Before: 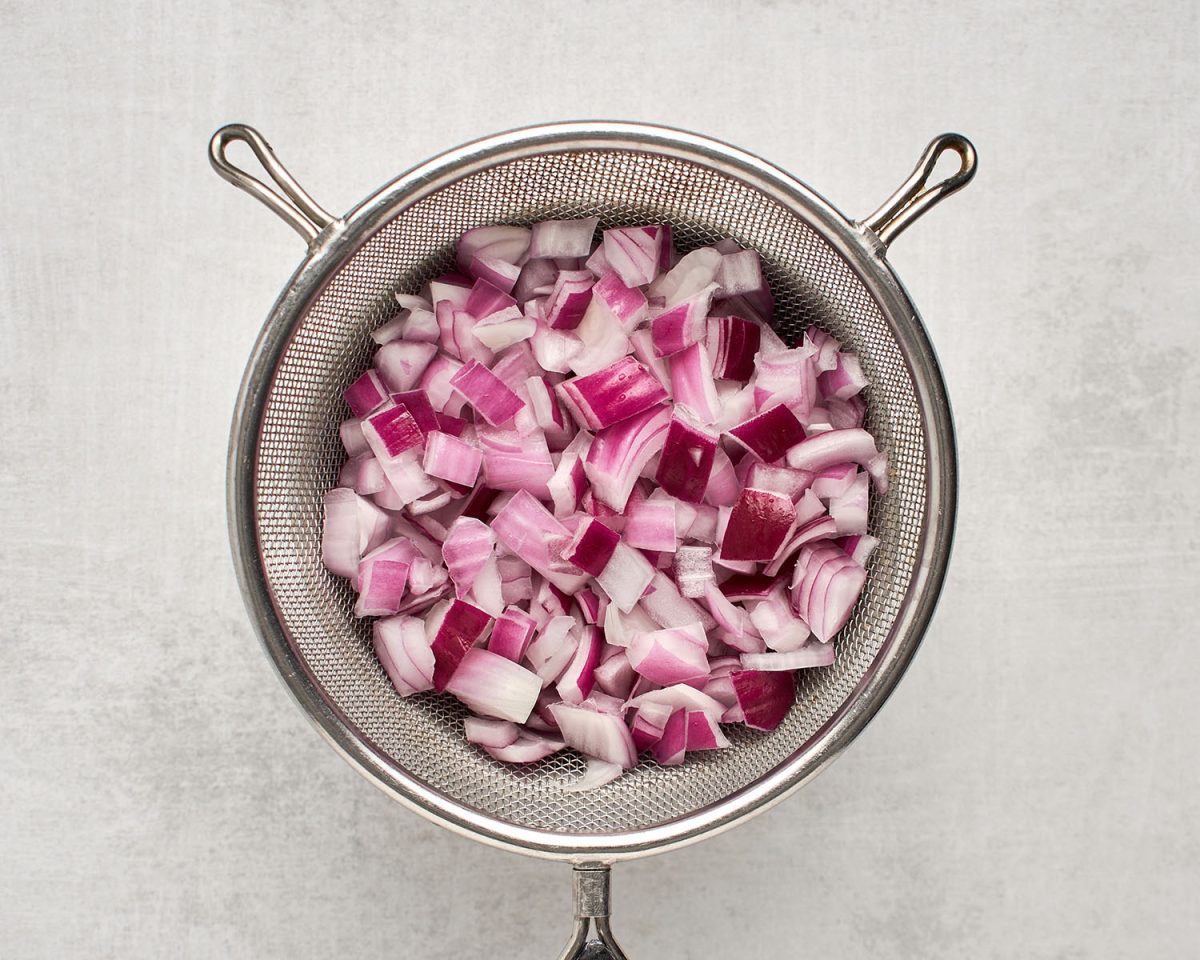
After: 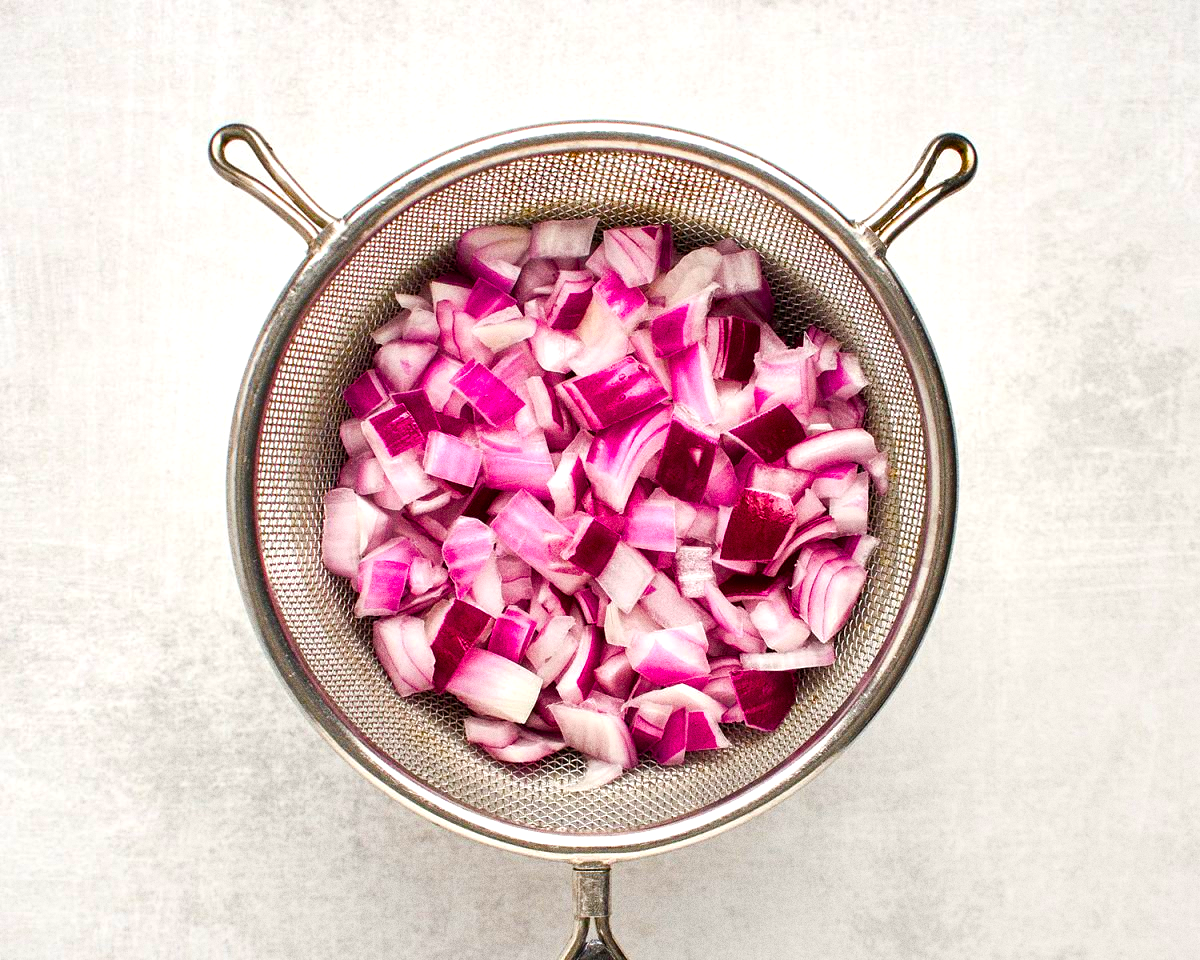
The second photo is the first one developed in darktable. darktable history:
color balance rgb: linear chroma grading › shadows 10%, linear chroma grading › highlights 10%, linear chroma grading › global chroma 15%, linear chroma grading › mid-tones 15%, perceptual saturation grading › global saturation 40%, perceptual saturation grading › highlights -25%, perceptual saturation grading › mid-tones 35%, perceptual saturation grading › shadows 35%, perceptual brilliance grading › global brilliance 11.29%, global vibrance 11.29%
grain: coarseness 0.09 ISO, strength 40%
